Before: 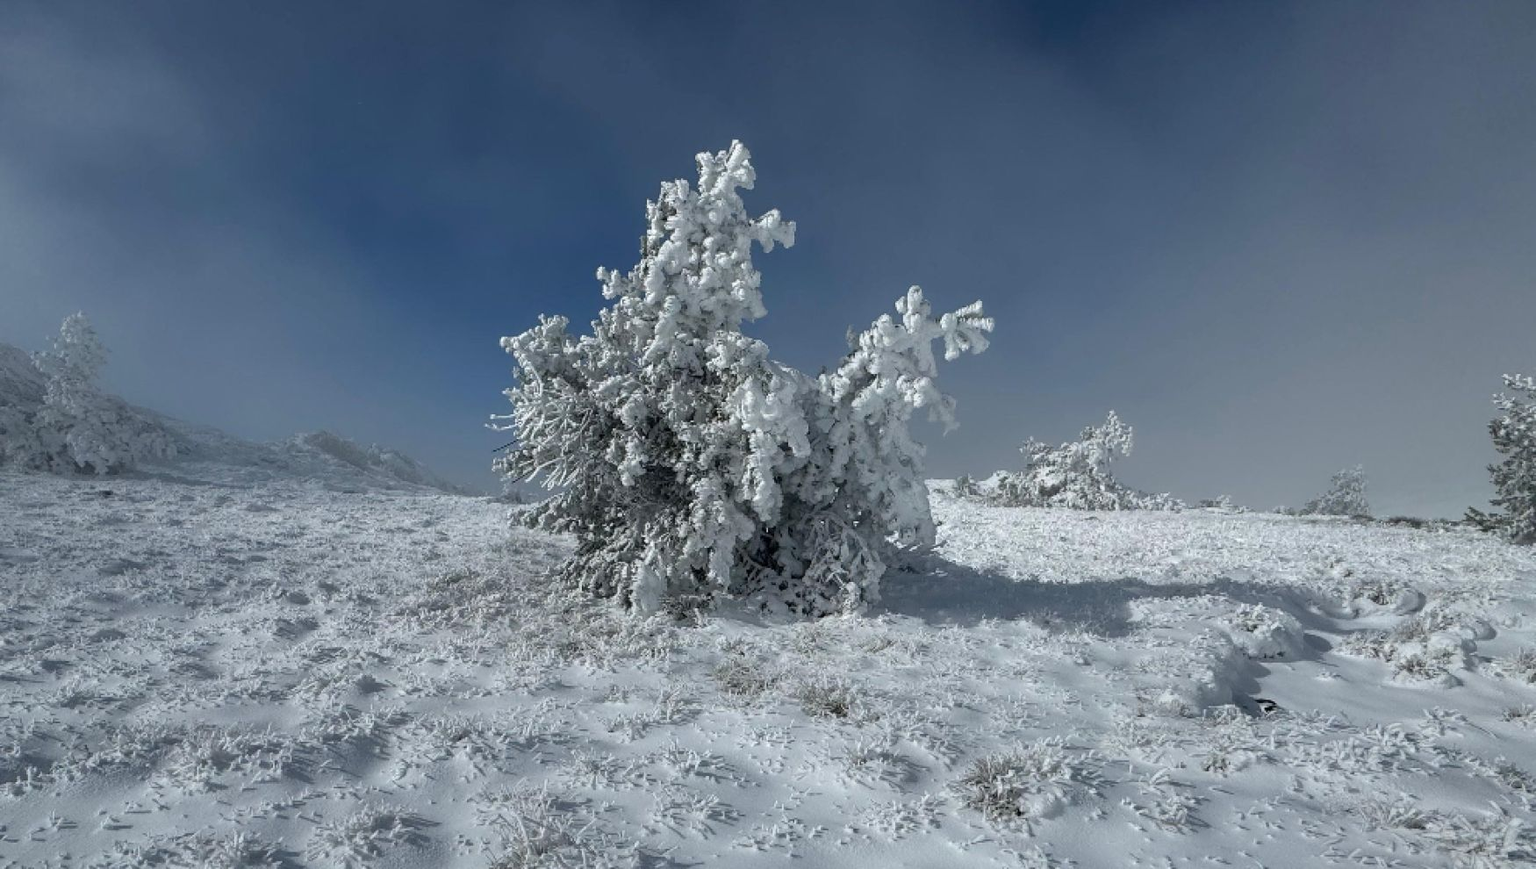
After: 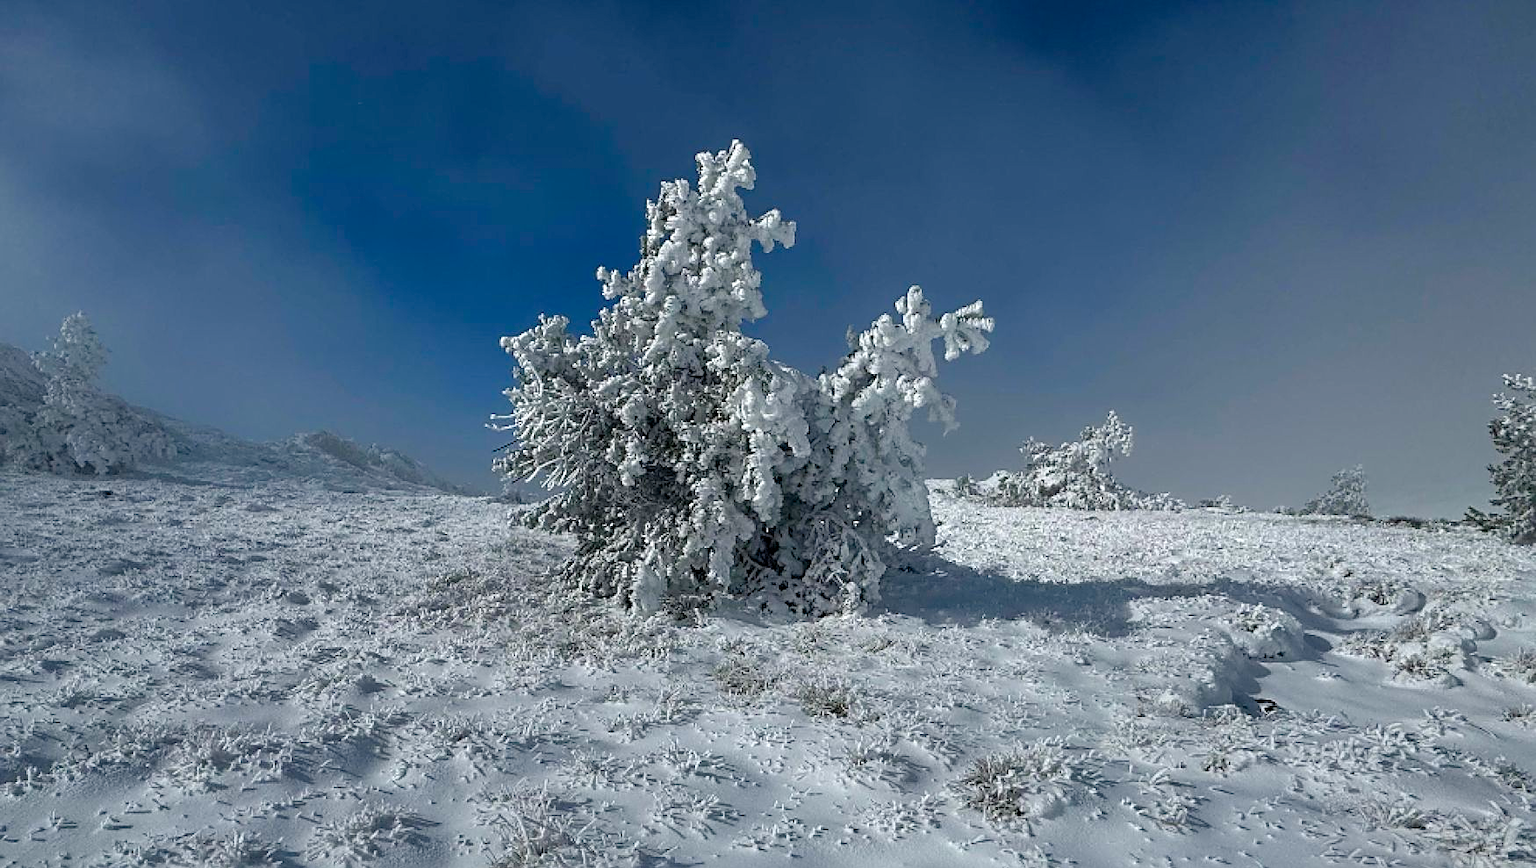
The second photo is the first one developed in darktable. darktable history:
color balance rgb: perceptual saturation grading › global saturation 20%, perceptual saturation grading › highlights -25%, perceptual saturation grading › shadows 50%
sharpen: on, module defaults
haze removal: compatibility mode true, adaptive false
